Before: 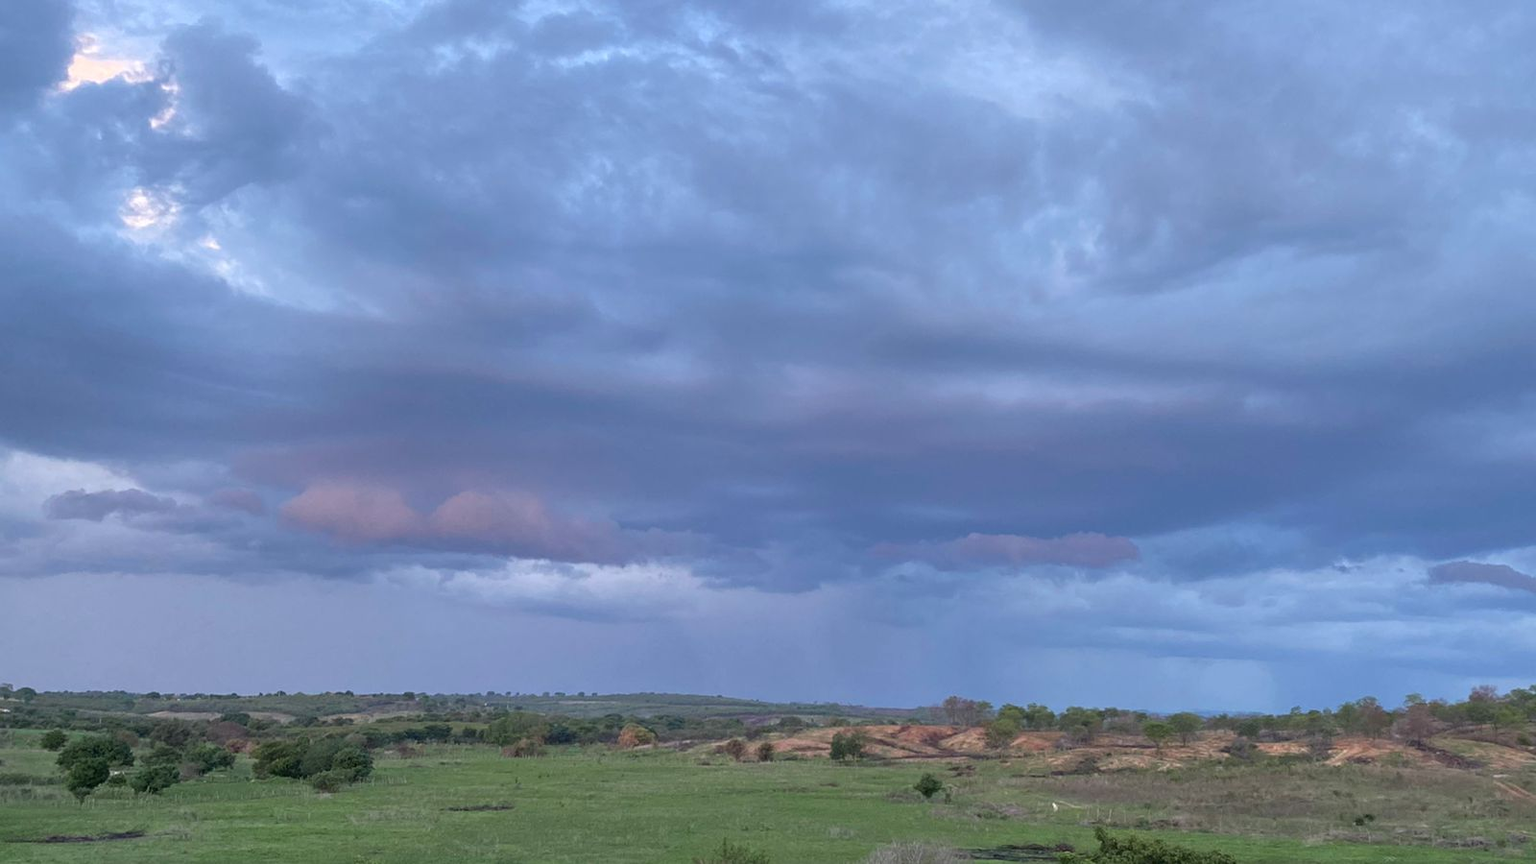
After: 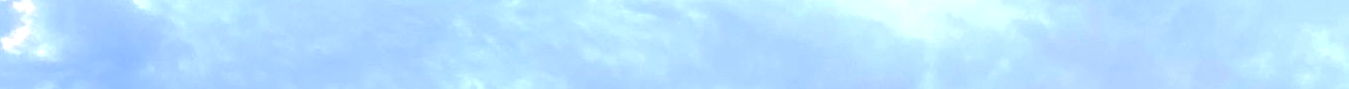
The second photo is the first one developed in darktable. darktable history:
crop and rotate: left 9.644%, top 9.491%, right 6.021%, bottom 80.509%
exposure: black level correction 0, exposure 1.1 EV, compensate exposure bias true, compensate highlight preservation false
